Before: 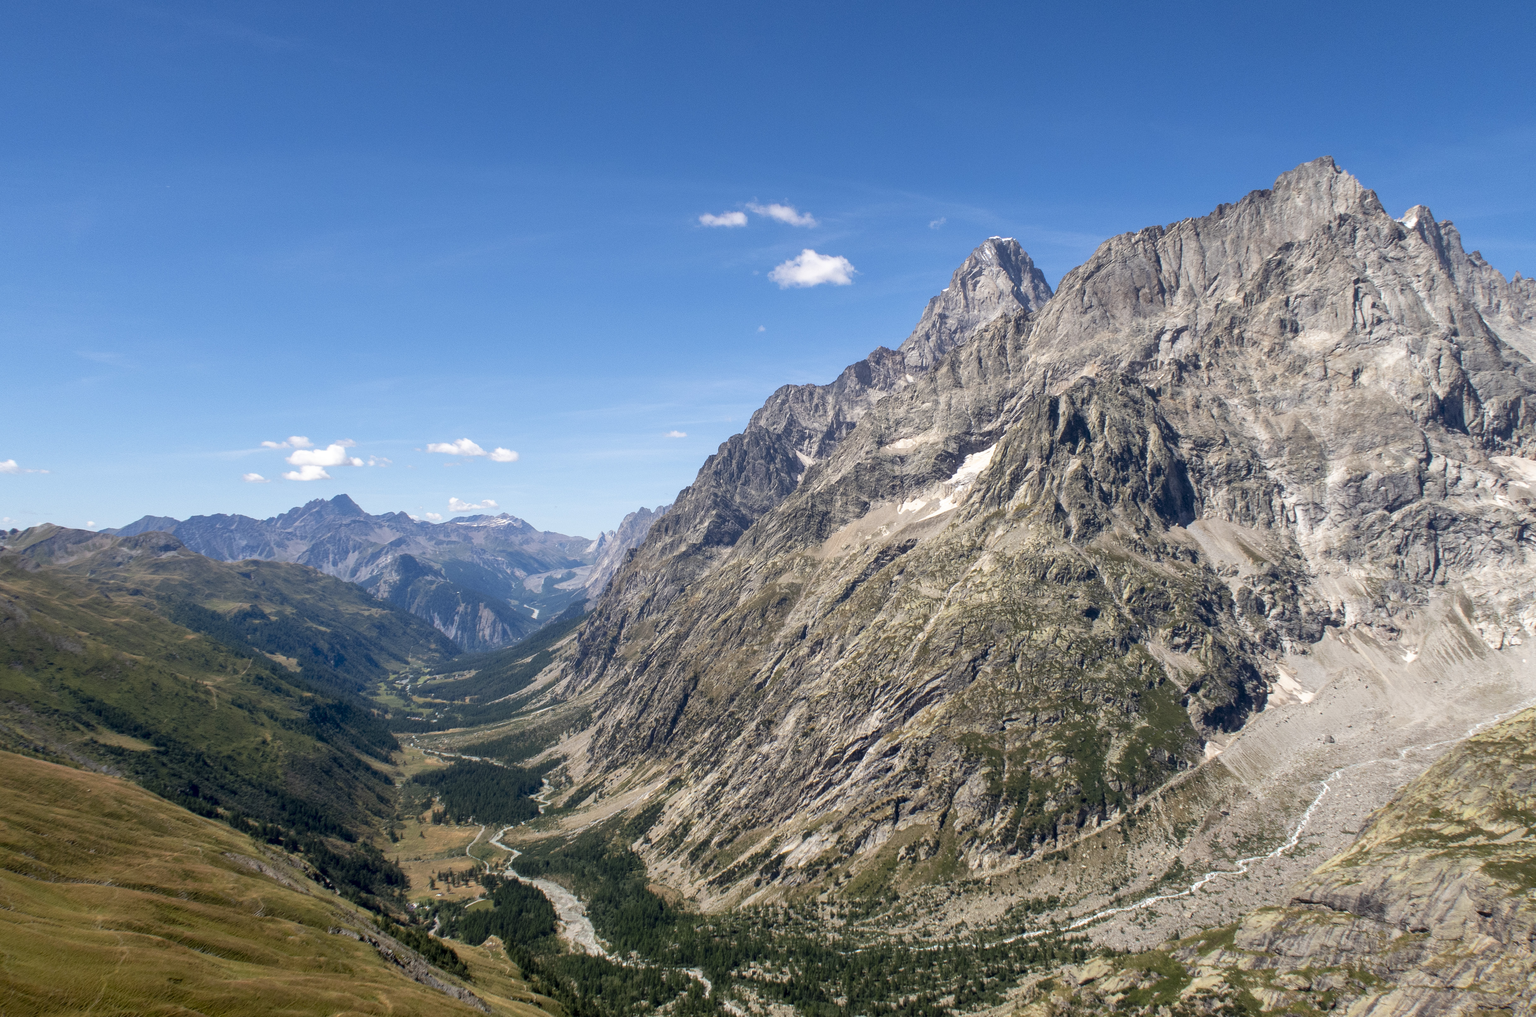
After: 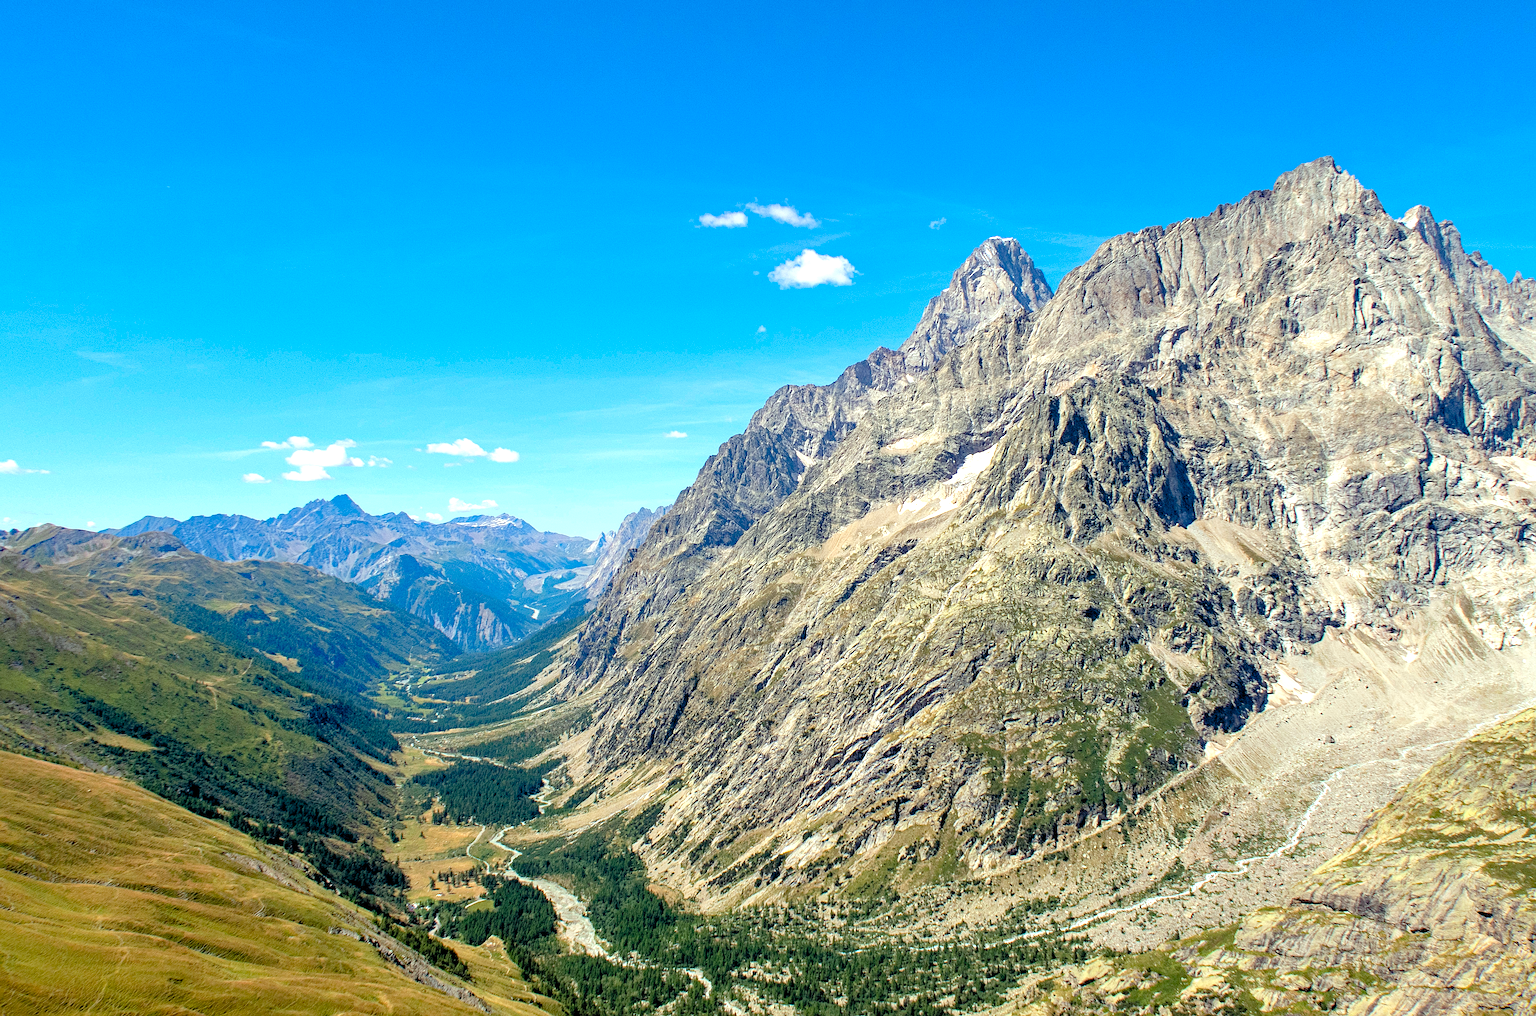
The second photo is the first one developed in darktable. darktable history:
levels: levels [0.036, 0.364, 0.827]
sharpen: on, module defaults
contrast brightness saturation: contrast -0.077, brightness -0.04, saturation -0.107
contrast equalizer: octaves 7, y [[0.627 ×6], [0.563 ×6], [0 ×6], [0 ×6], [0 ×6]], mix 0.134
color correction: highlights a* -8.23, highlights b* 3.3
haze removal: strength 0.418, compatibility mode true, adaptive false
